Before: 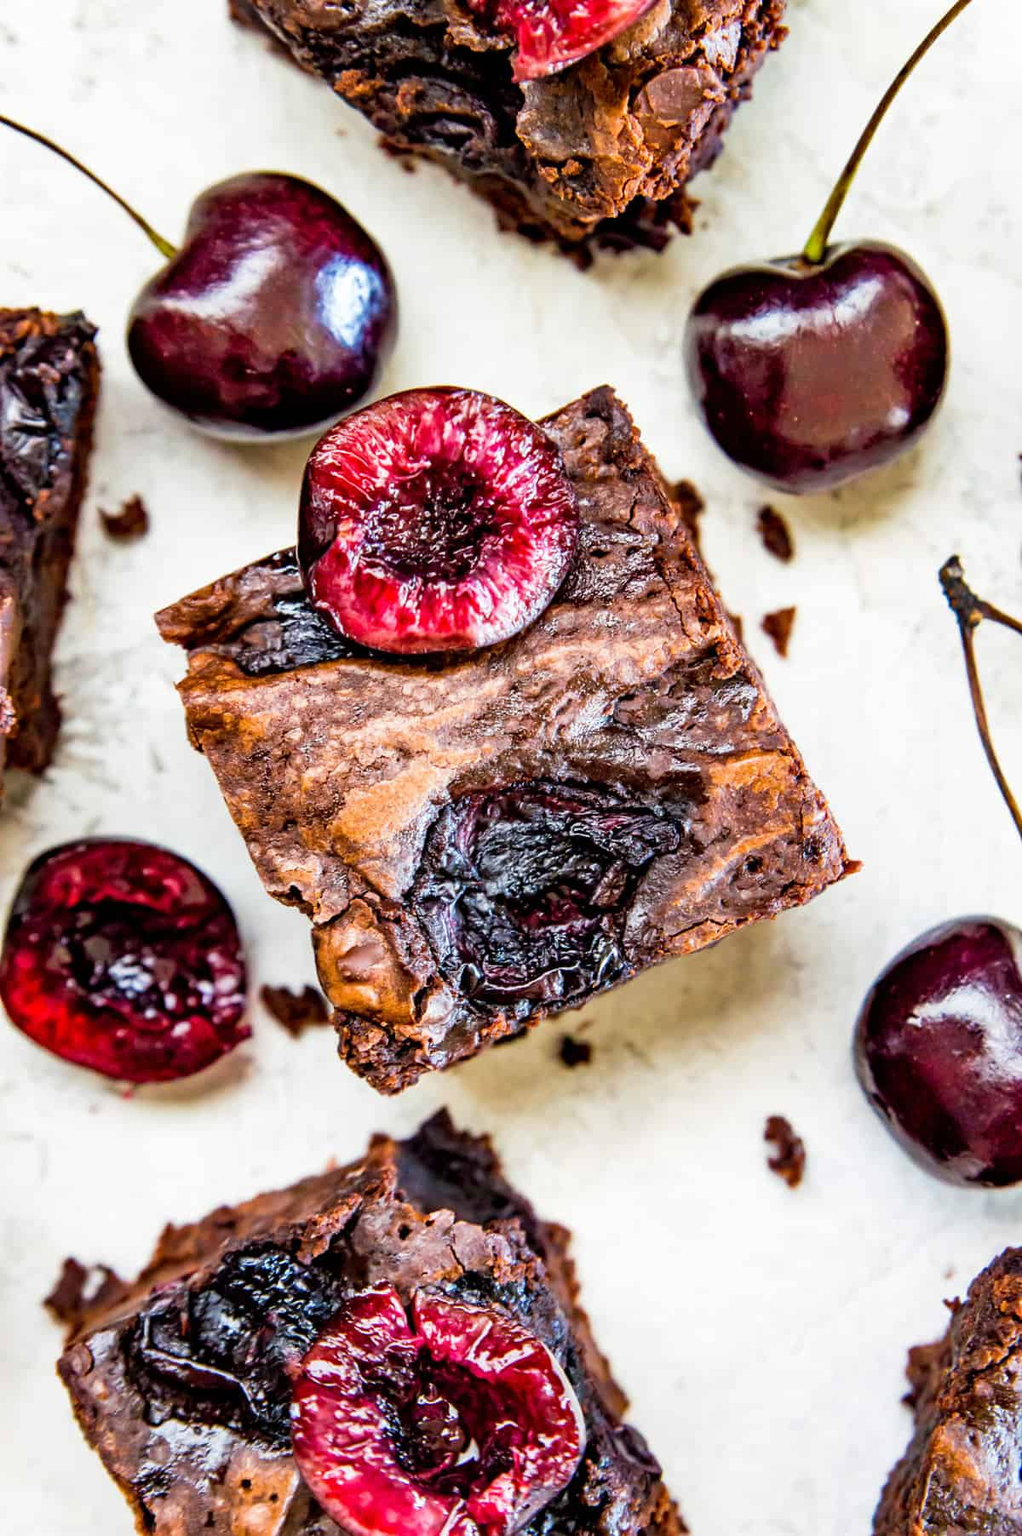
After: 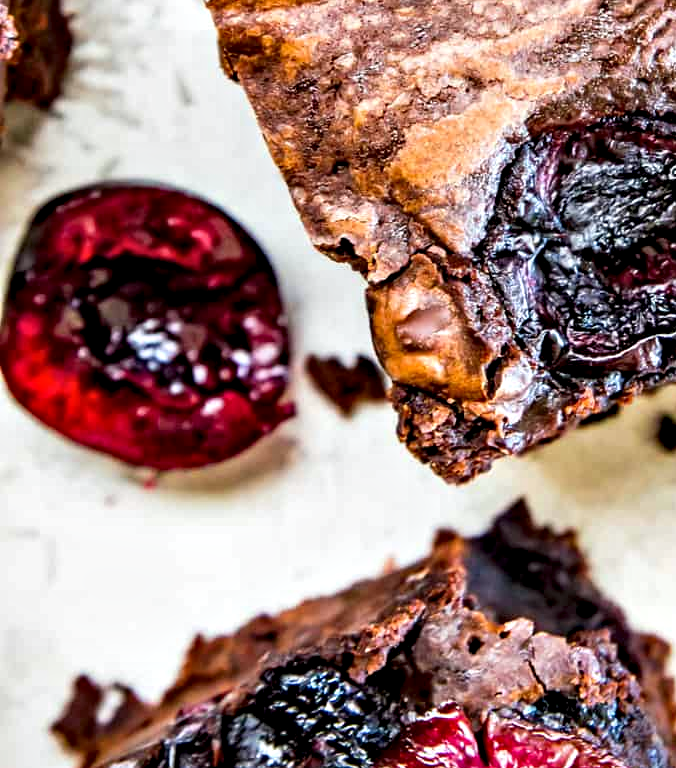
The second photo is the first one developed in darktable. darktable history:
crop: top 44.483%, right 43.593%, bottom 12.892%
contrast equalizer: octaves 7, y [[0.6 ×6], [0.55 ×6], [0 ×6], [0 ×6], [0 ×6]], mix 0.53
